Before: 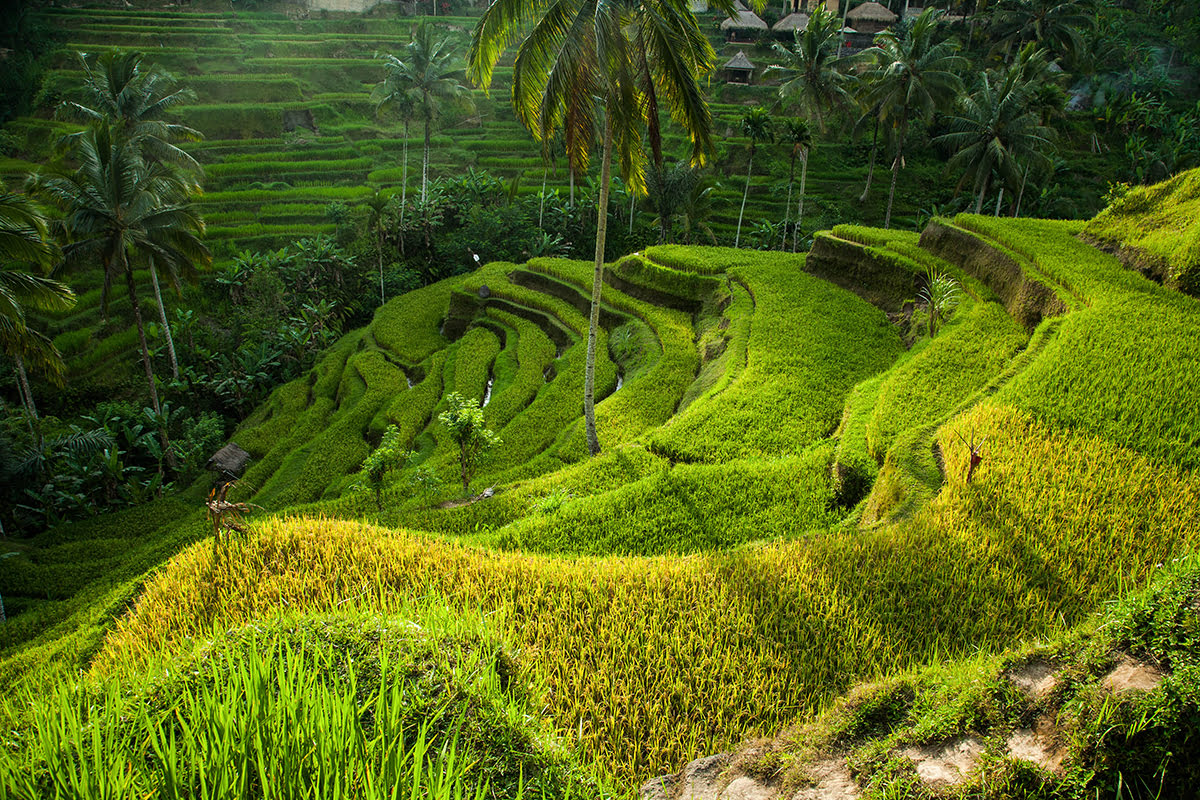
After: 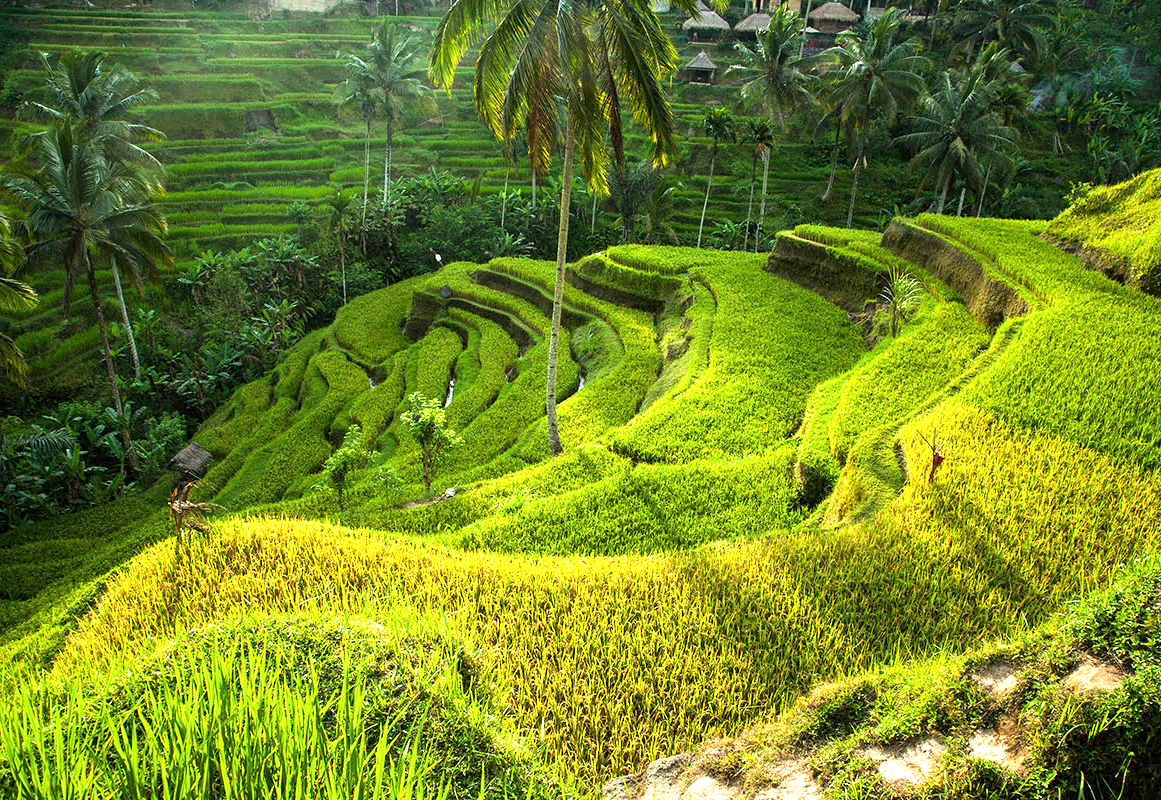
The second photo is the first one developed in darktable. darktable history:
exposure: black level correction 0, exposure 0.938 EV, compensate exposure bias true, compensate highlight preservation false
crop and rotate: left 3.233%
